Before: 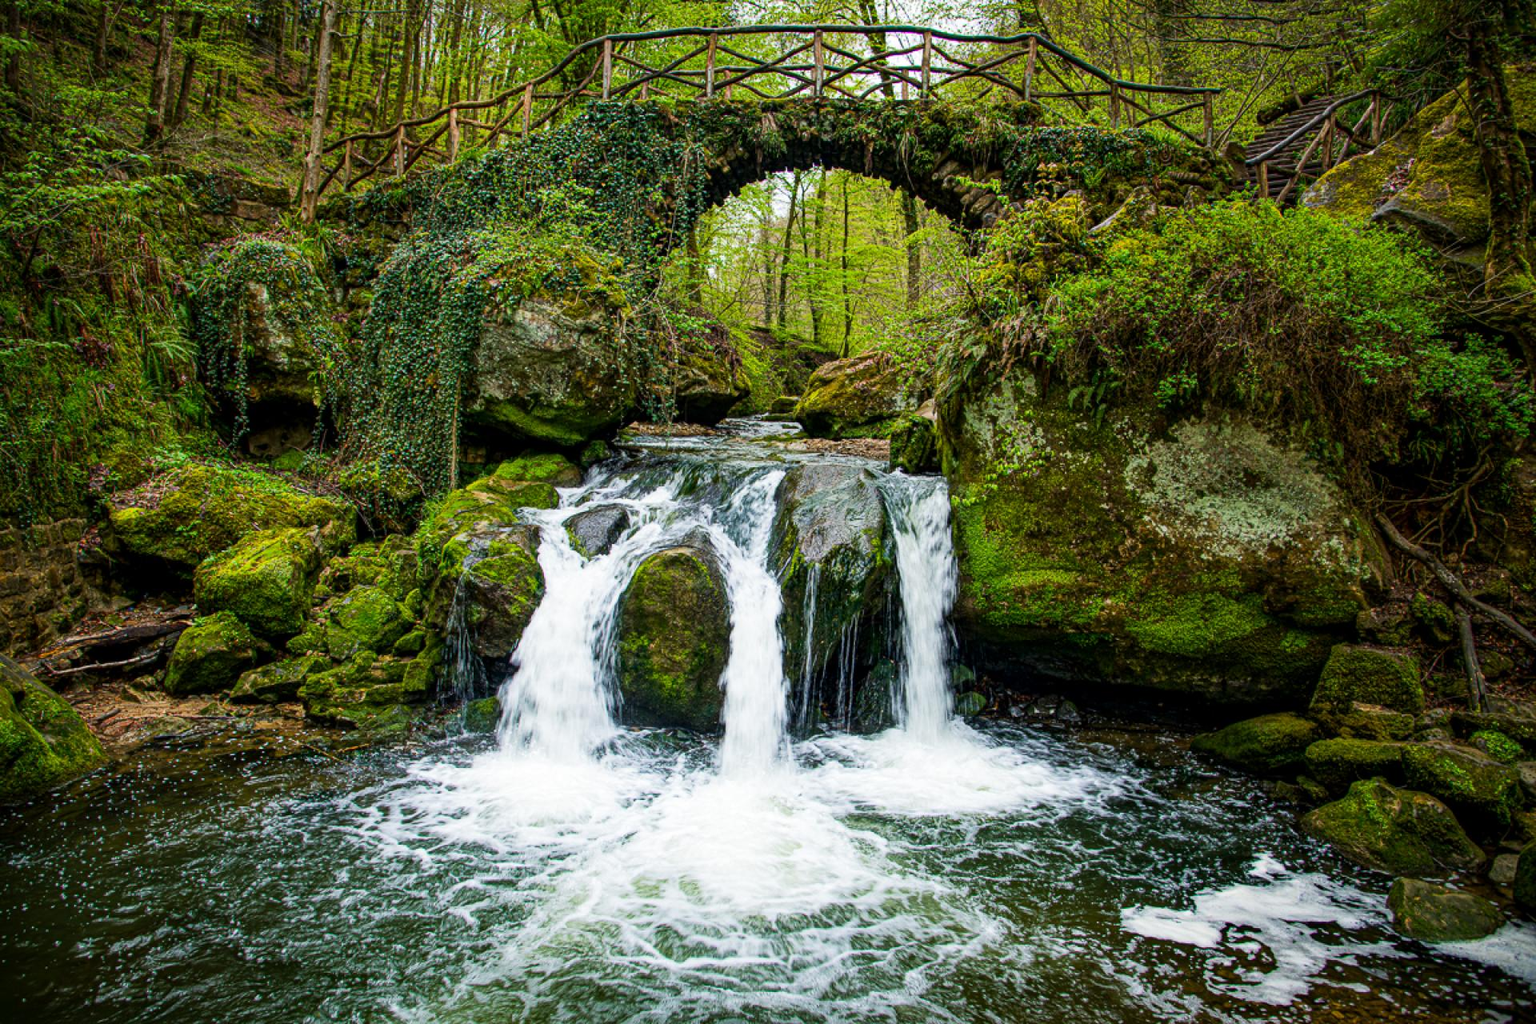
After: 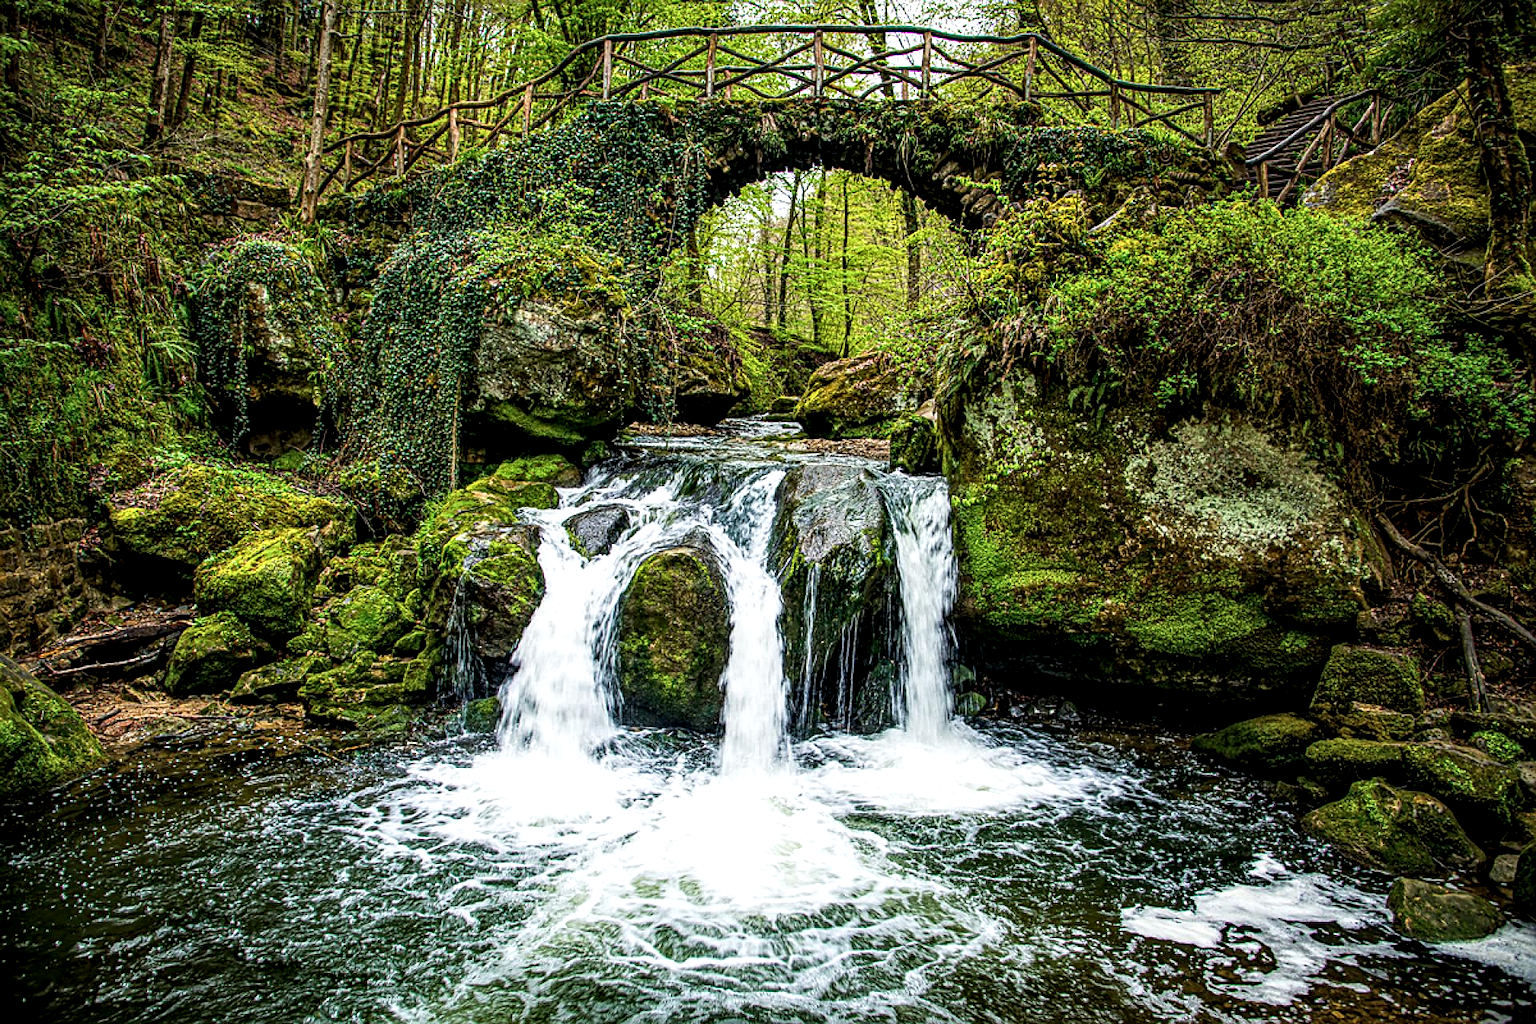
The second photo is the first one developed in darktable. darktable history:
local contrast: highlights 60%, shadows 64%, detail 160%
sharpen: on, module defaults
